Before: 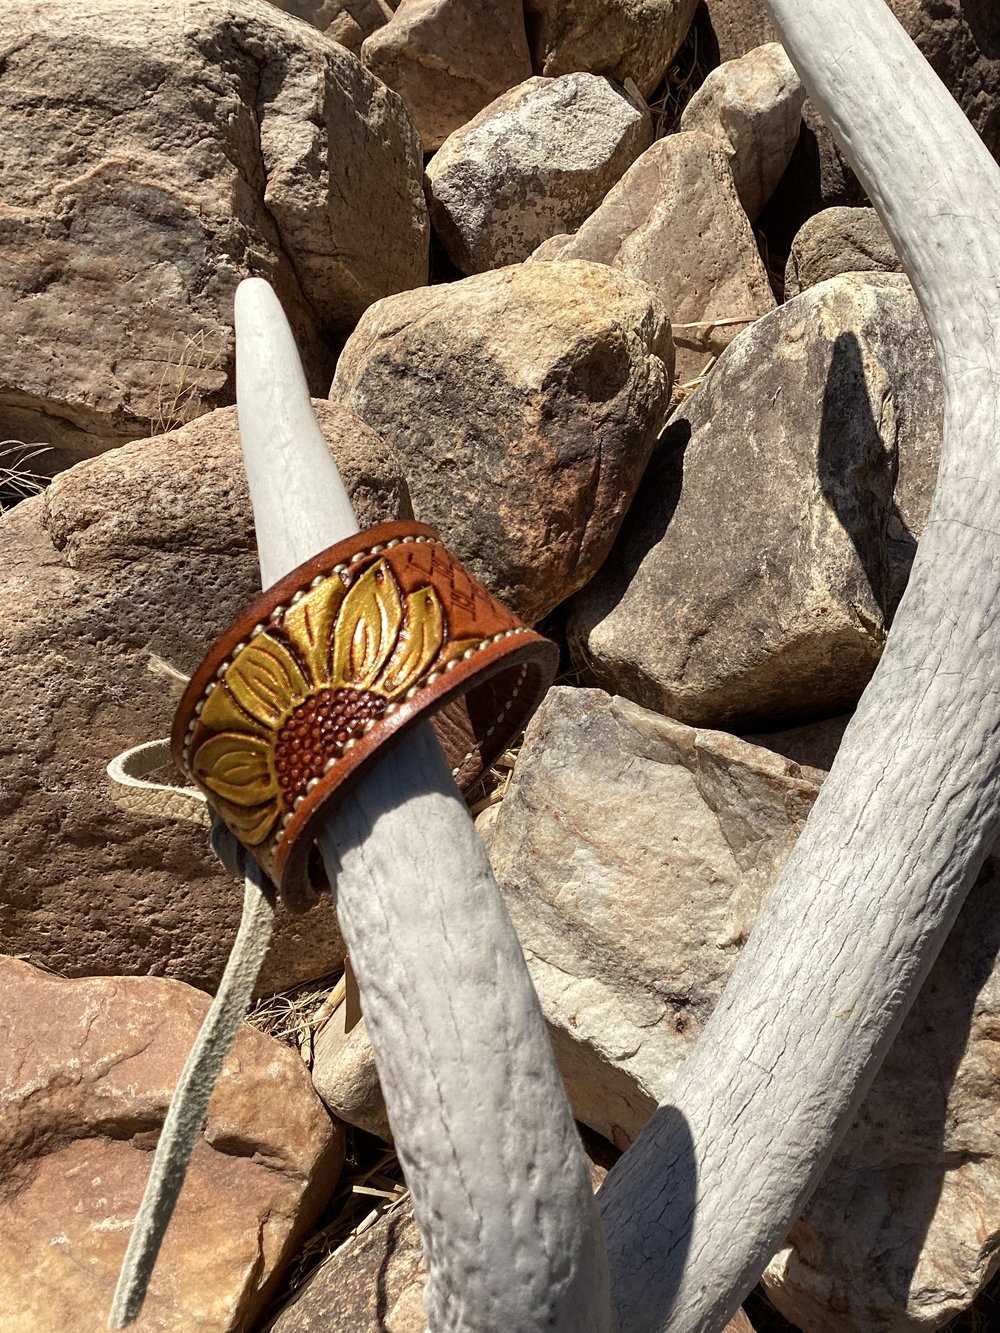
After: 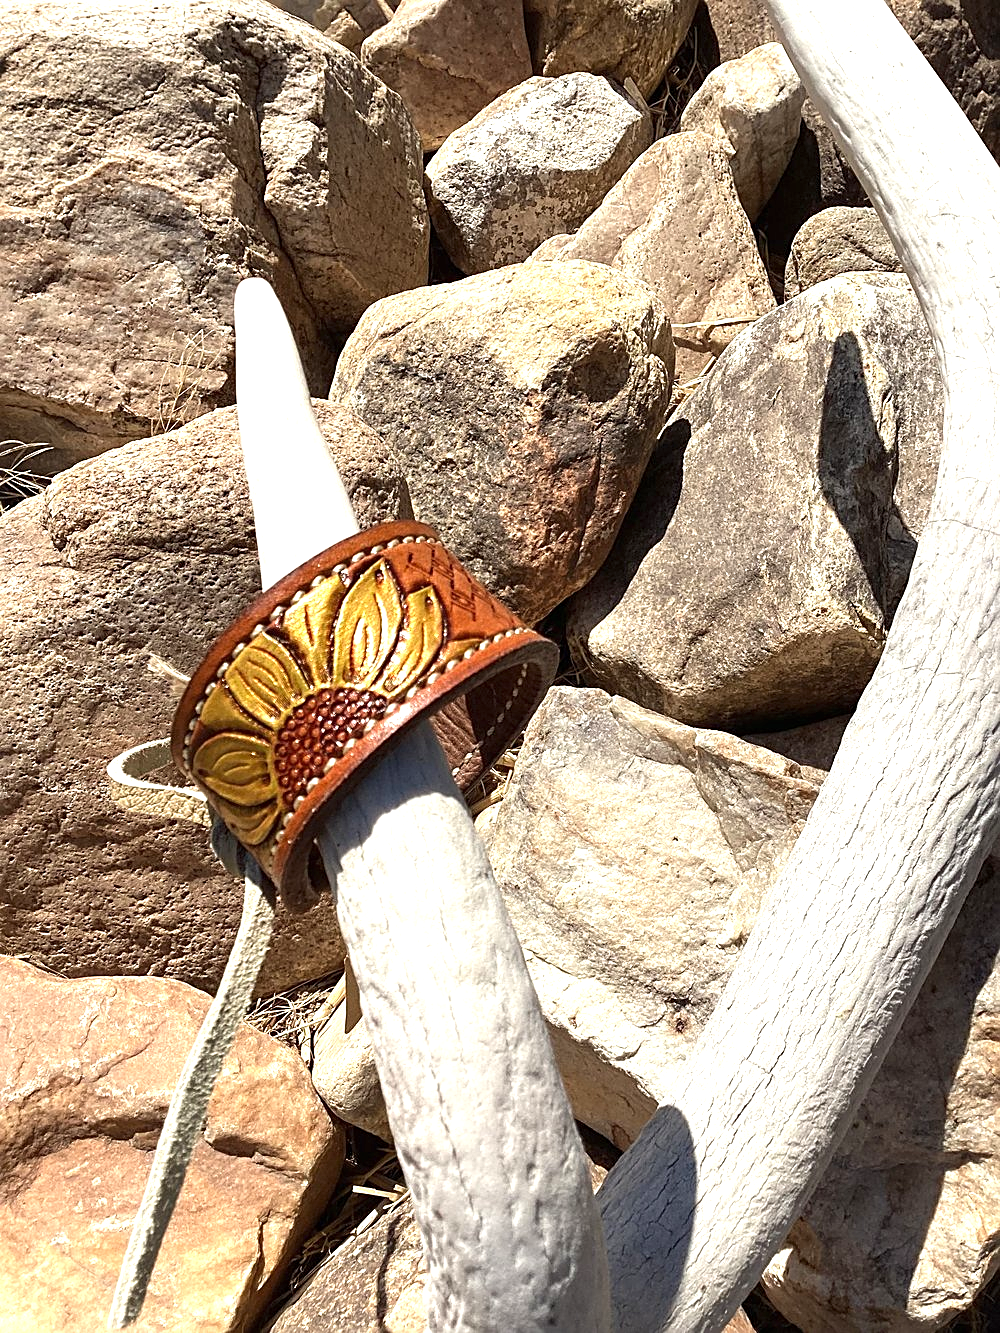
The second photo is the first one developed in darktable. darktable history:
white balance: red 1, blue 1
exposure: black level correction 0, exposure 0.9 EV, compensate highlight preservation false
sharpen: on, module defaults
